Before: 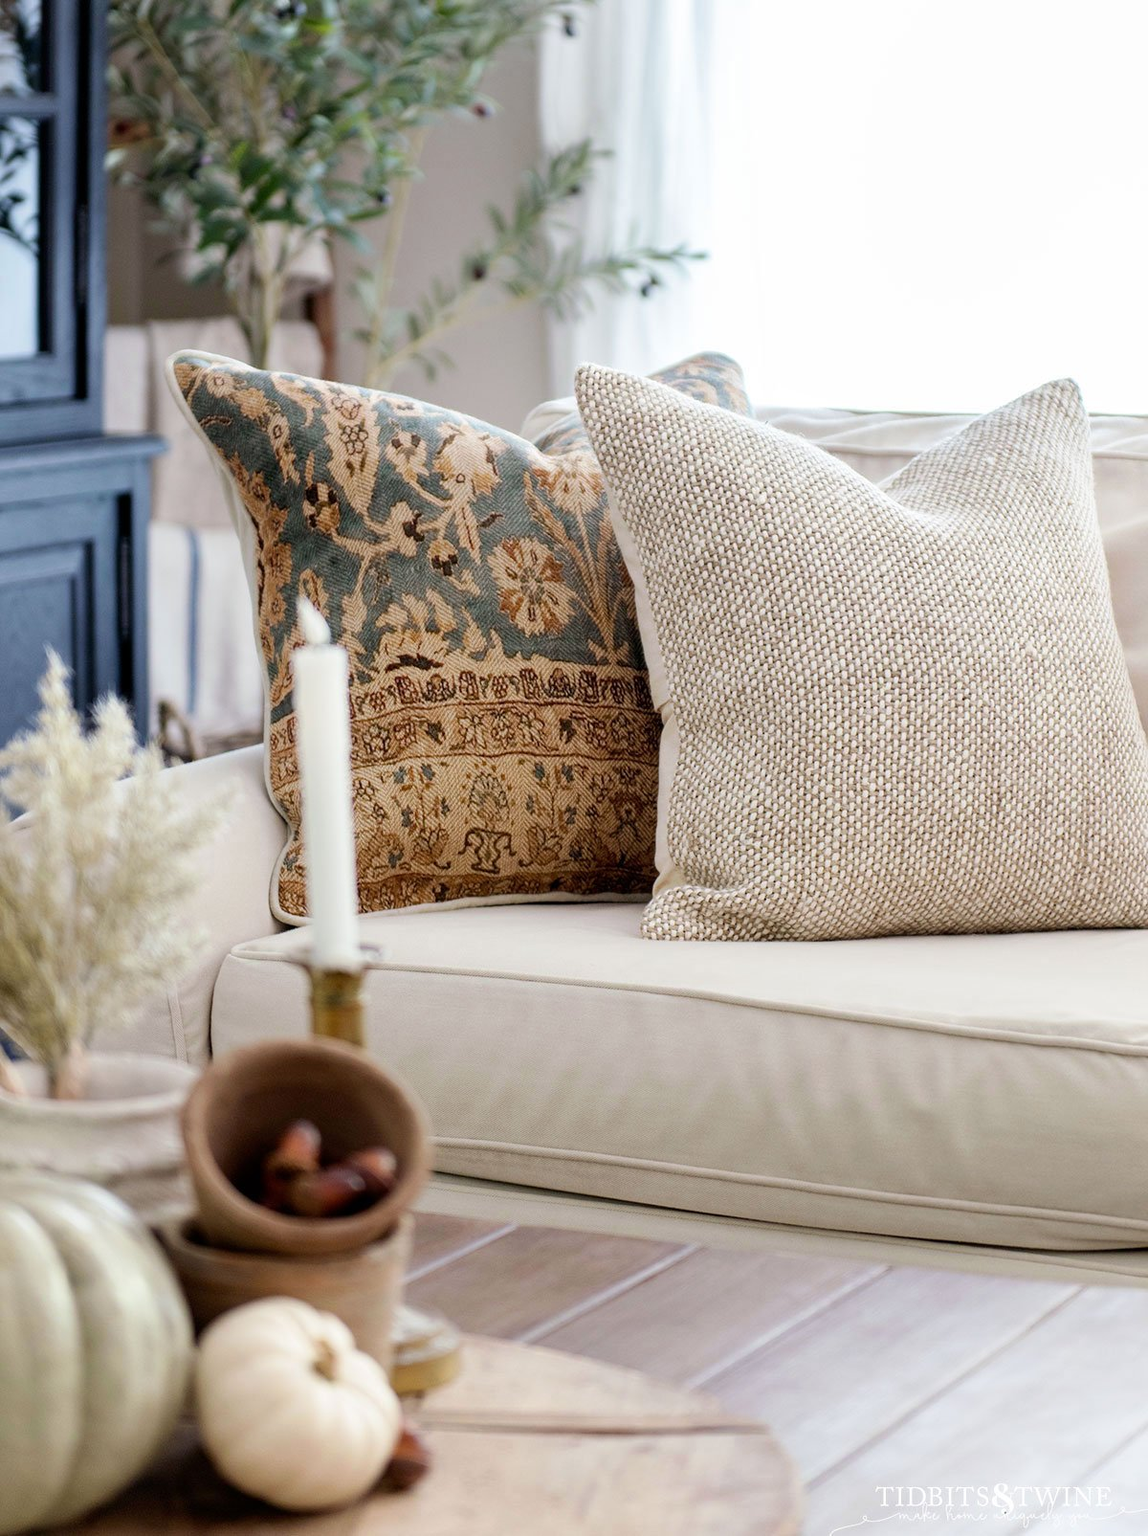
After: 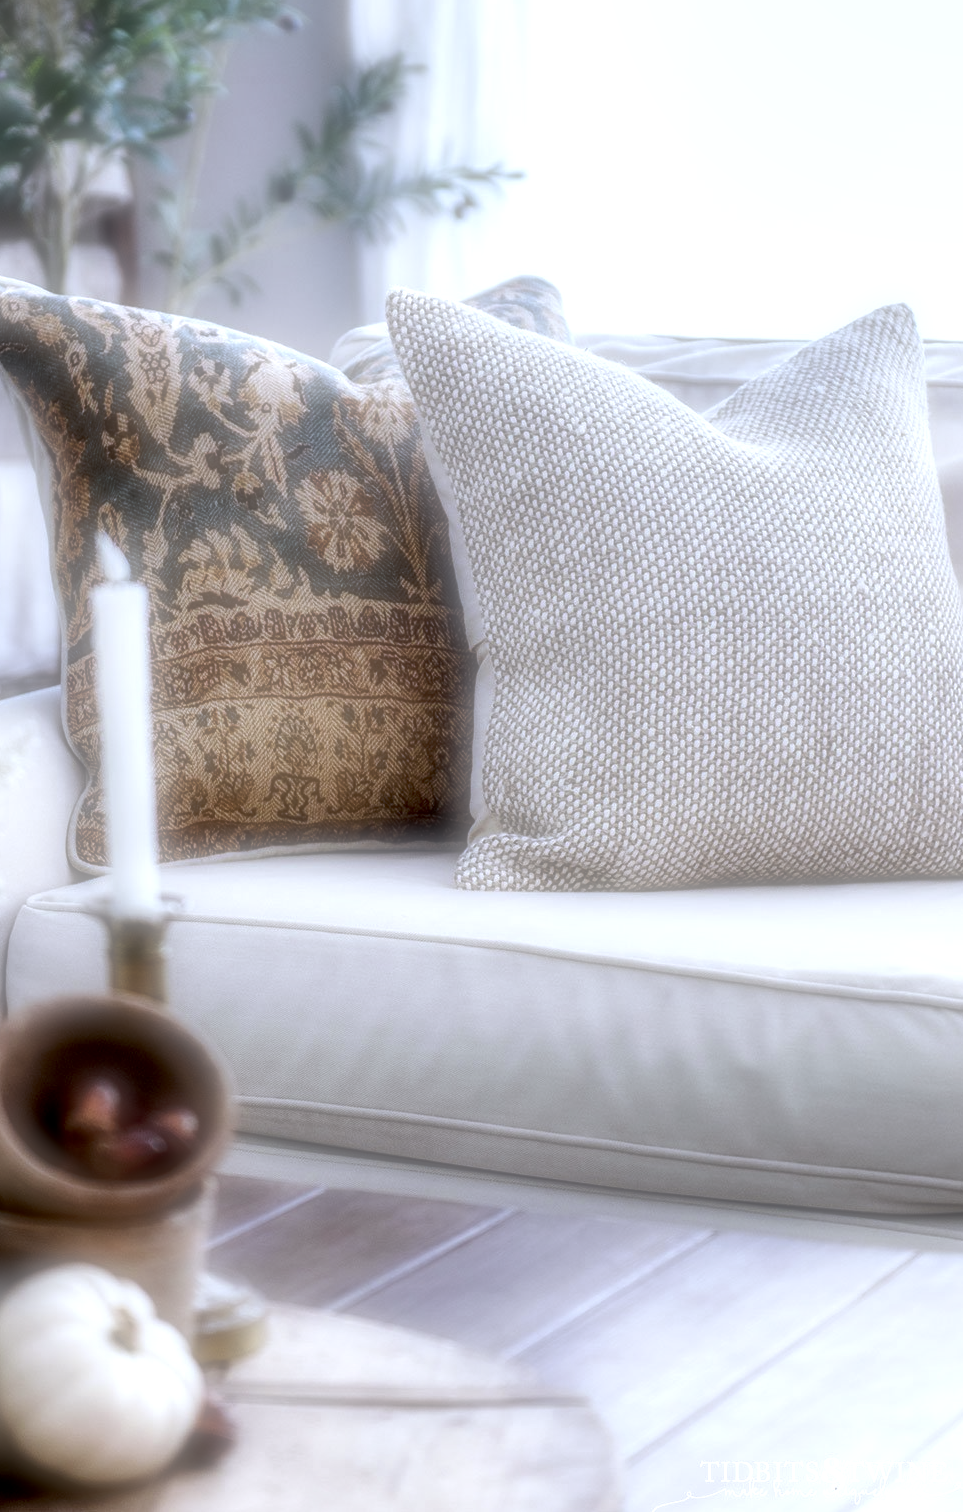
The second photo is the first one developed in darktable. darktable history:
crop and rotate: left 17.959%, top 5.771%, right 1.742%
local contrast: highlights 19%, detail 186%
soften: on, module defaults
white balance: red 0.948, green 1.02, blue 1.176
